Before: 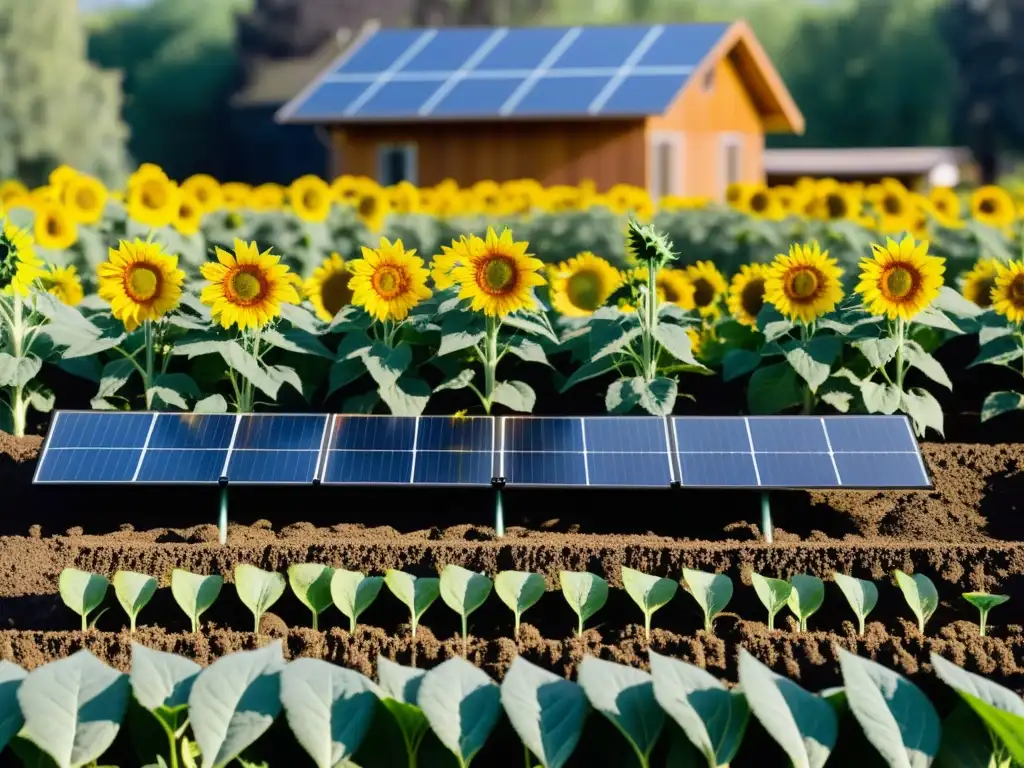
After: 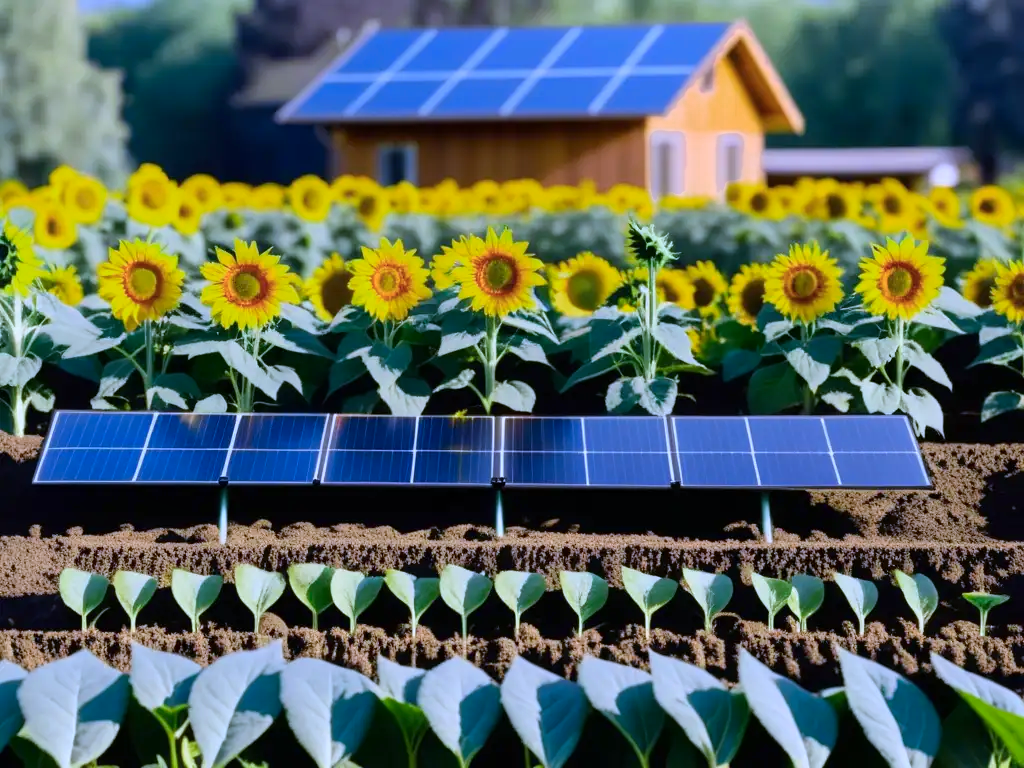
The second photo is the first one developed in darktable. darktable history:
color correction: highlights a* 0.816, highlights b* 2.78, saturation 1.1
color calibration: illuminant custom, x 0.363, y 0.385, temperature 4528.03 K
local contrast: mode bilateral grid, contrast 20, coarseness 50, detail 102%, midtone range 0.2
color zones: curves: ch0 [(0, 0.465) (0.092, 0.596) (0.289, 0.464) (0.429, 0.453) (0.571, 0.464) (0.714, 0.455) (0.857, 0.462) (1, 0.465)]
white balance: red 0.926, green 1.003, blue 1.133
